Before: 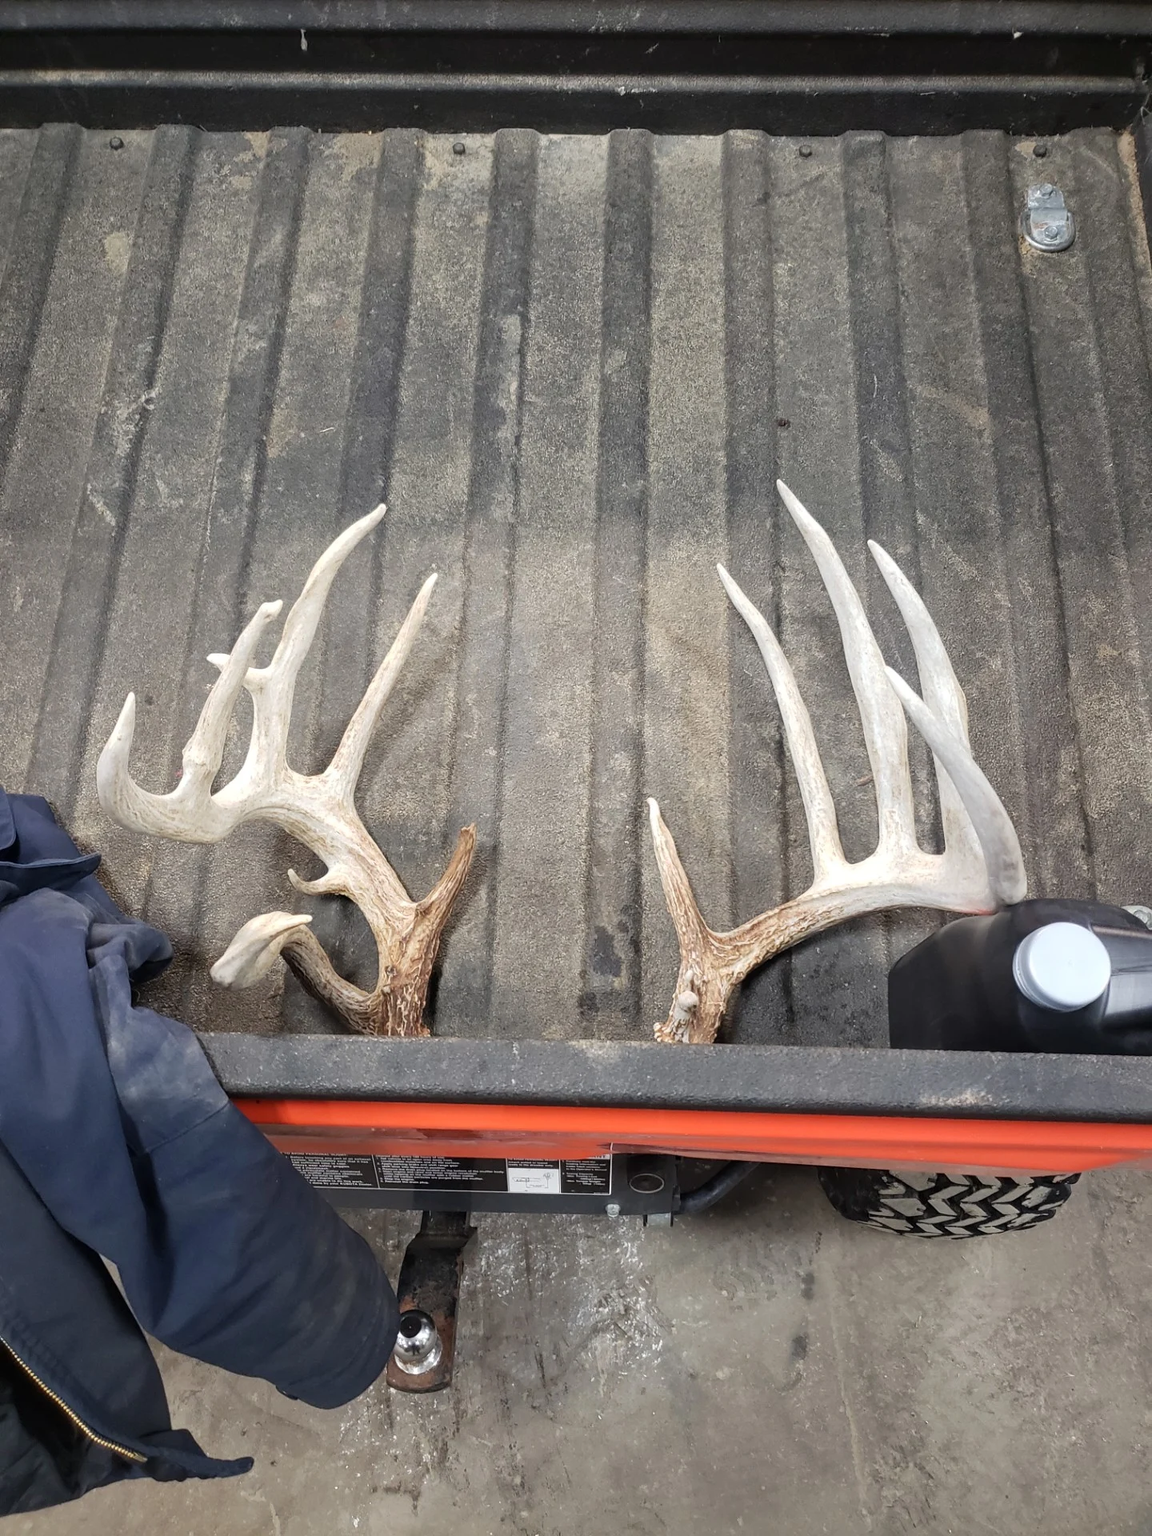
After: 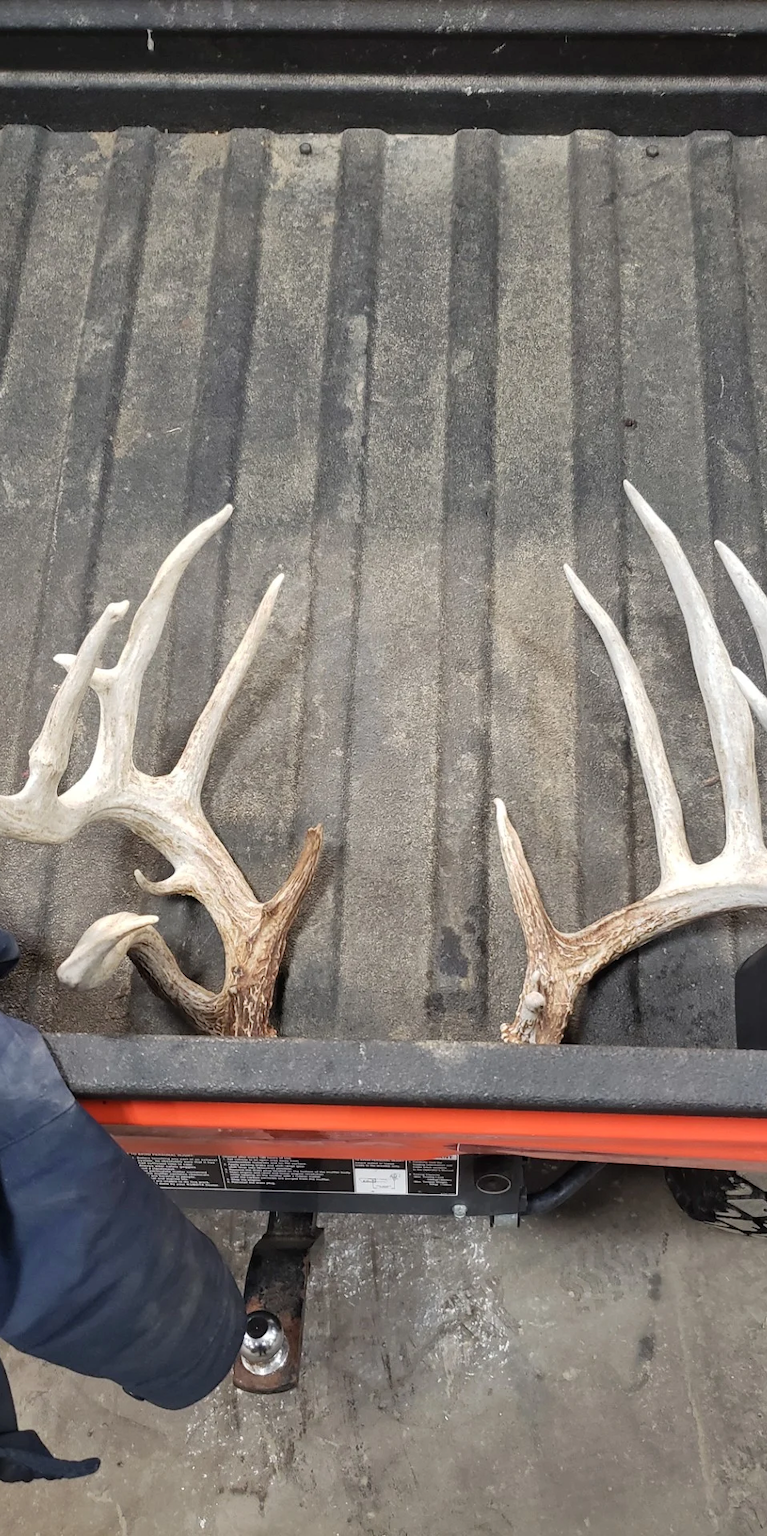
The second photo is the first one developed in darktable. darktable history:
crop and rotate: left 13.357%, right 19.978%
shadows and highlights: soften with gaussian
